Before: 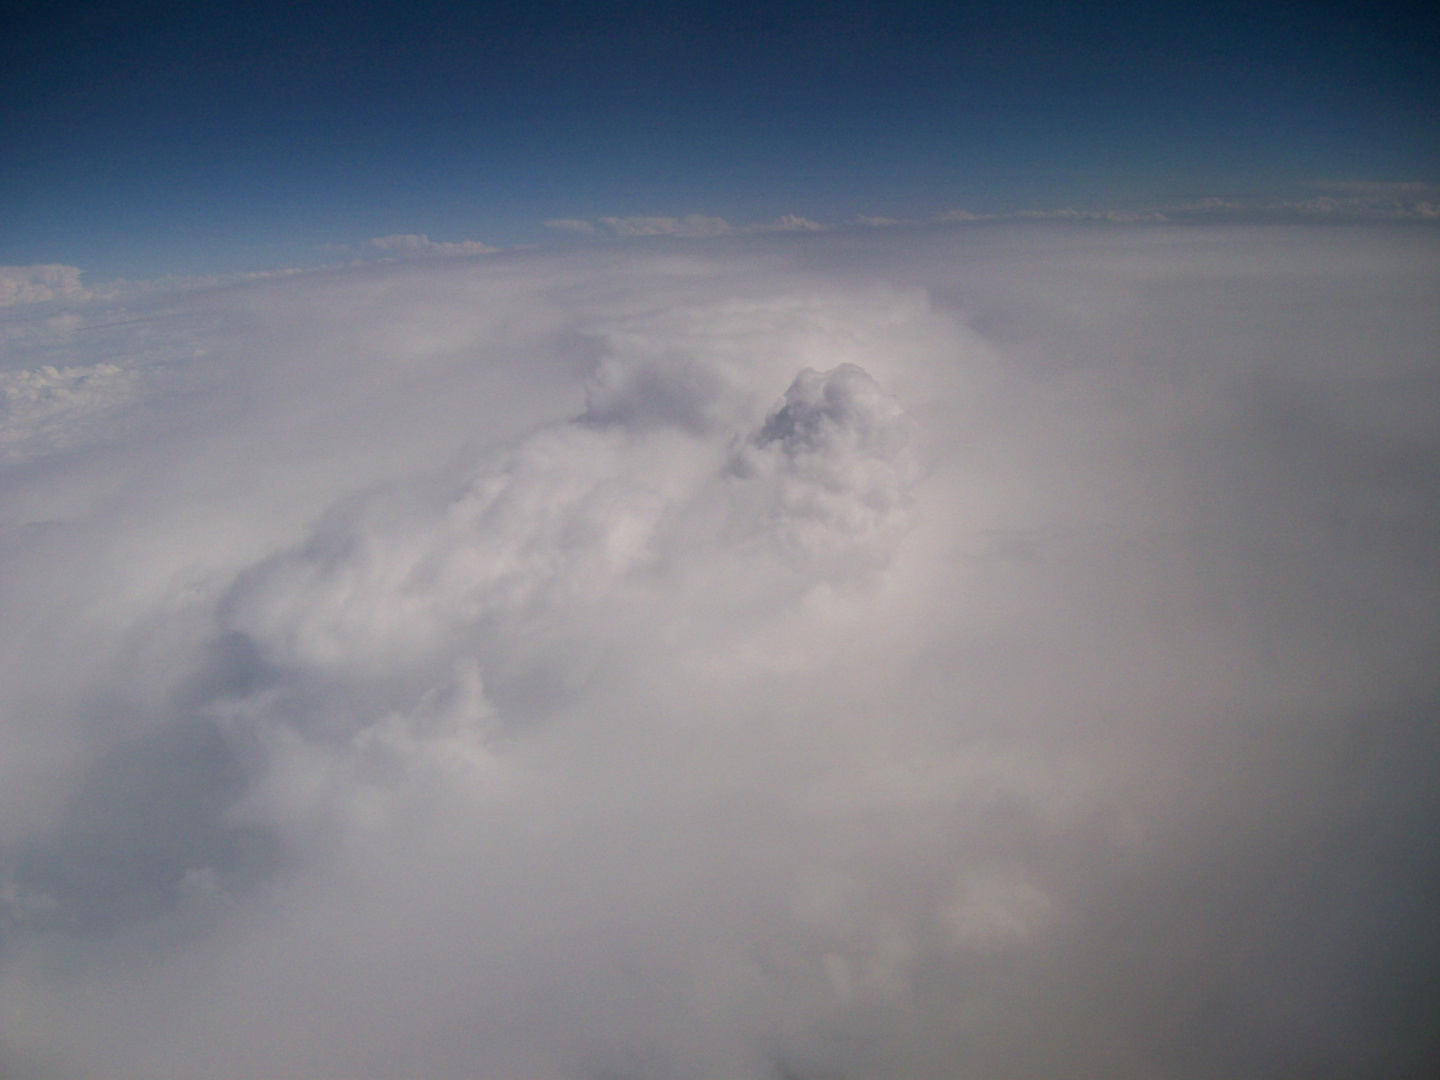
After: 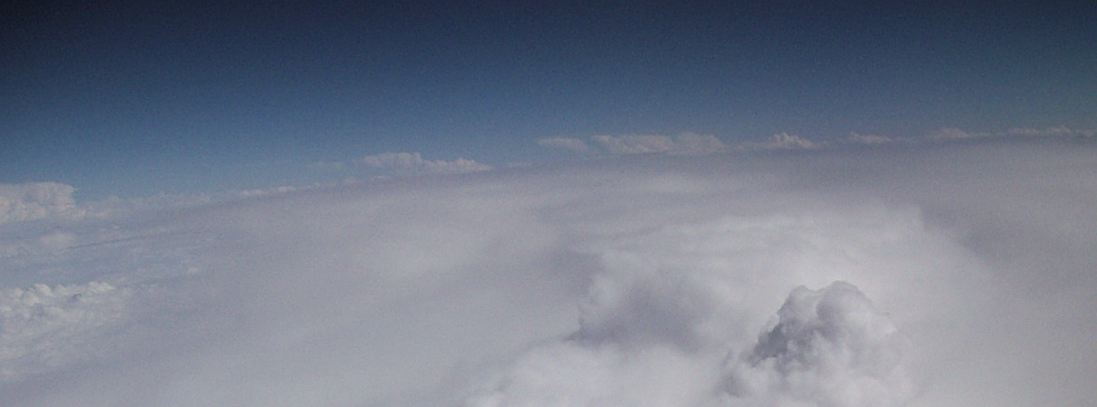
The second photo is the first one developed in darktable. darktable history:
sharpen: on, module defaults
color correction: highlights a* -3.64, highlights b* -6.51, shadows a* 3.11, shadows b* 5.46
crop: left 0.525%, top 7.641%, right 23.255%, bottom 54.614%
filmic rgb: black relative exposure -6.32 EV, white relative exposure 2.79 EV, target black luminance 0%, hardness 4.63, latitude 68.23%, contrast 1.295, shadows ↔ highlights balance -3.2%, preserve chrominance max RGB
